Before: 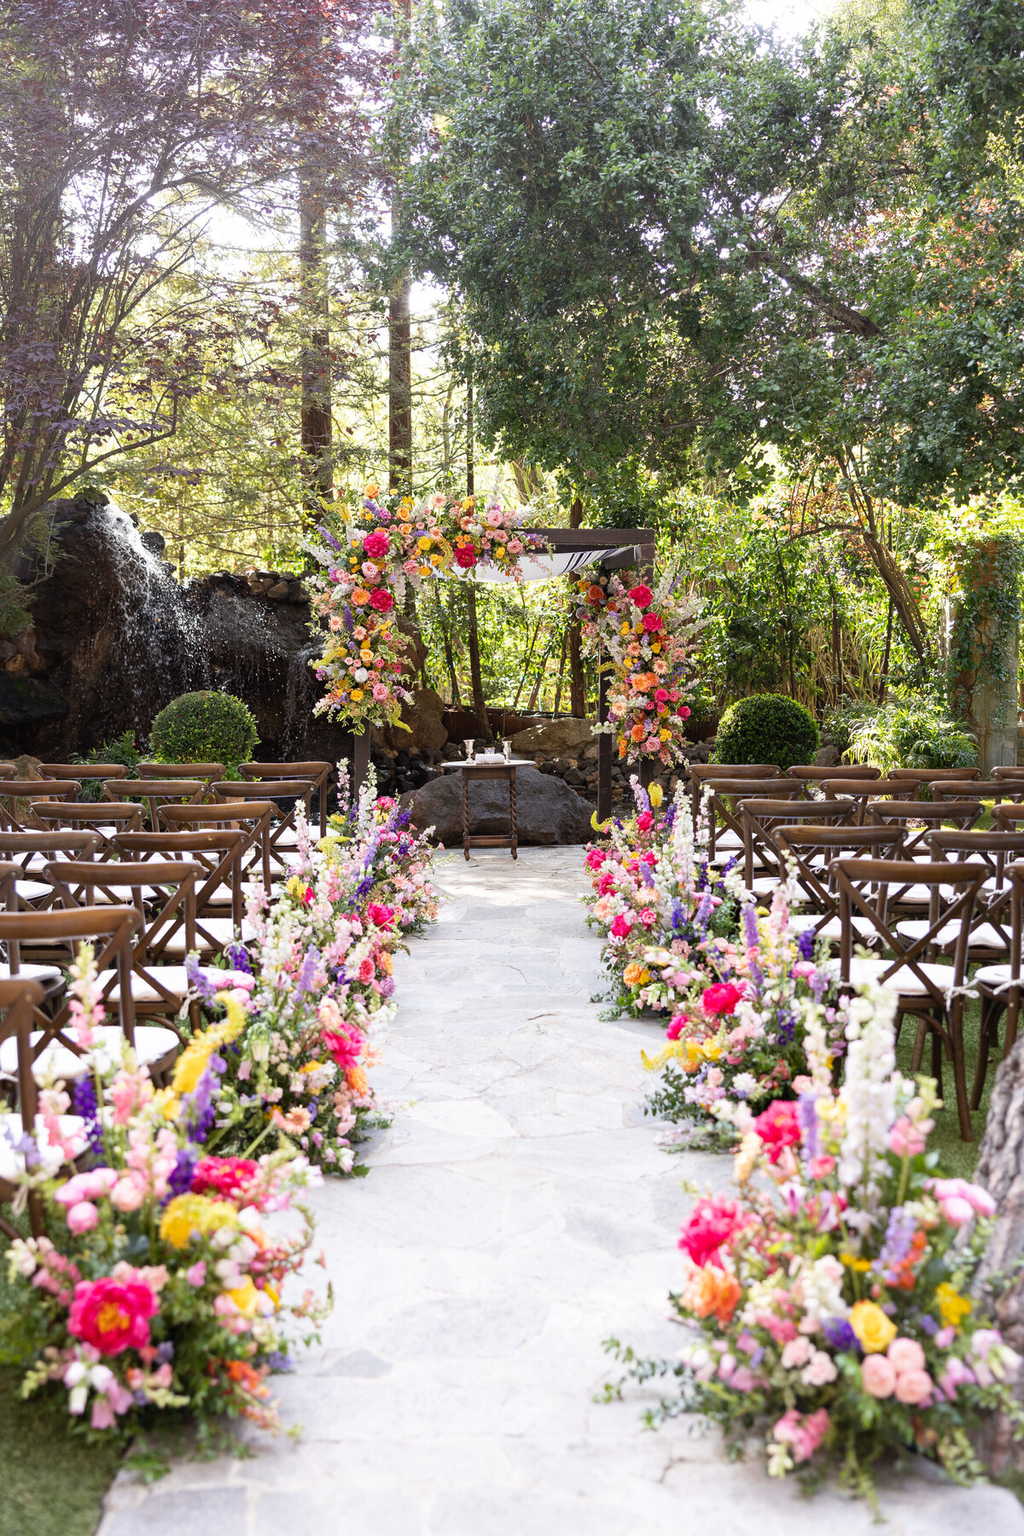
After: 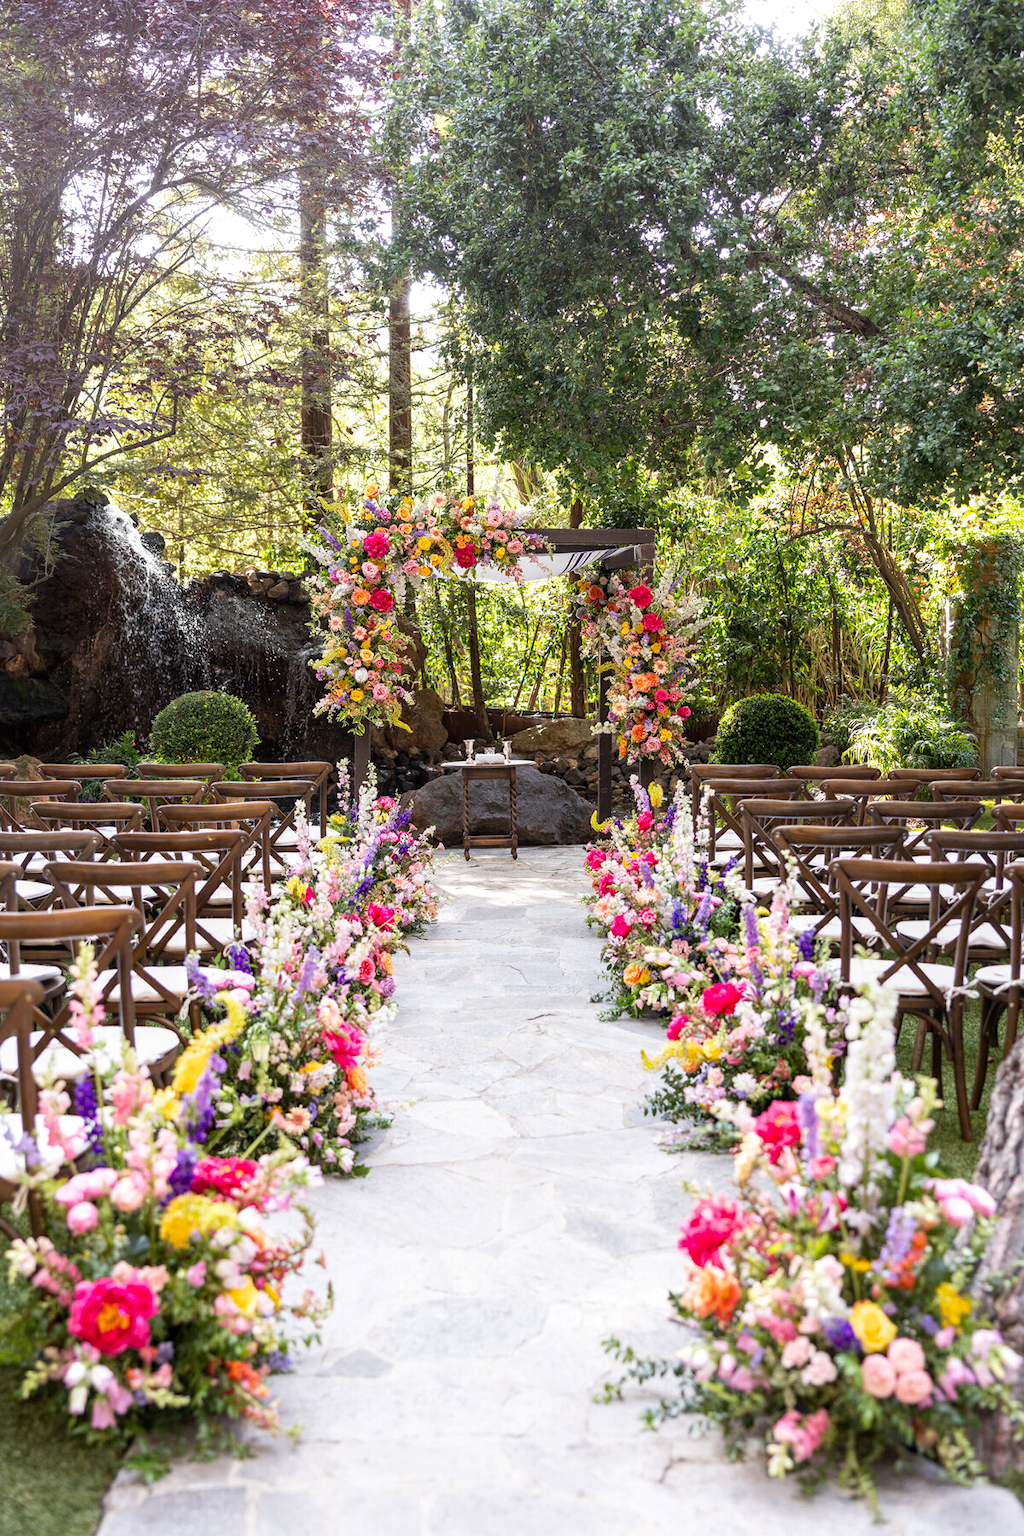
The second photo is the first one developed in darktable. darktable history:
color correction: highlights b* -0.011, saturation 1.08
tone equalizer: -8 EV 0.038 EV
local contrast: on, module defaults
